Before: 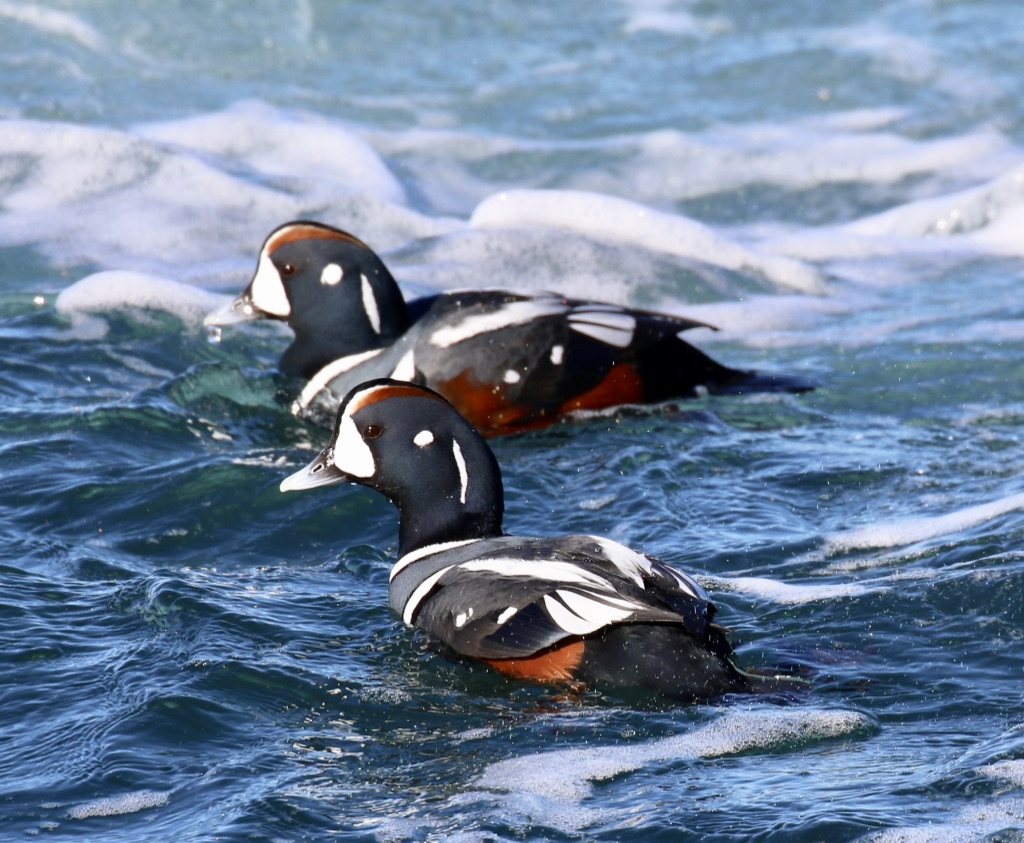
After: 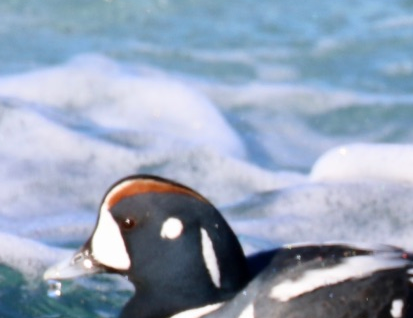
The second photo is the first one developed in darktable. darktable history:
crop: left 15.632%, top 5.462%, right 43.96%, bottom 56.768%
